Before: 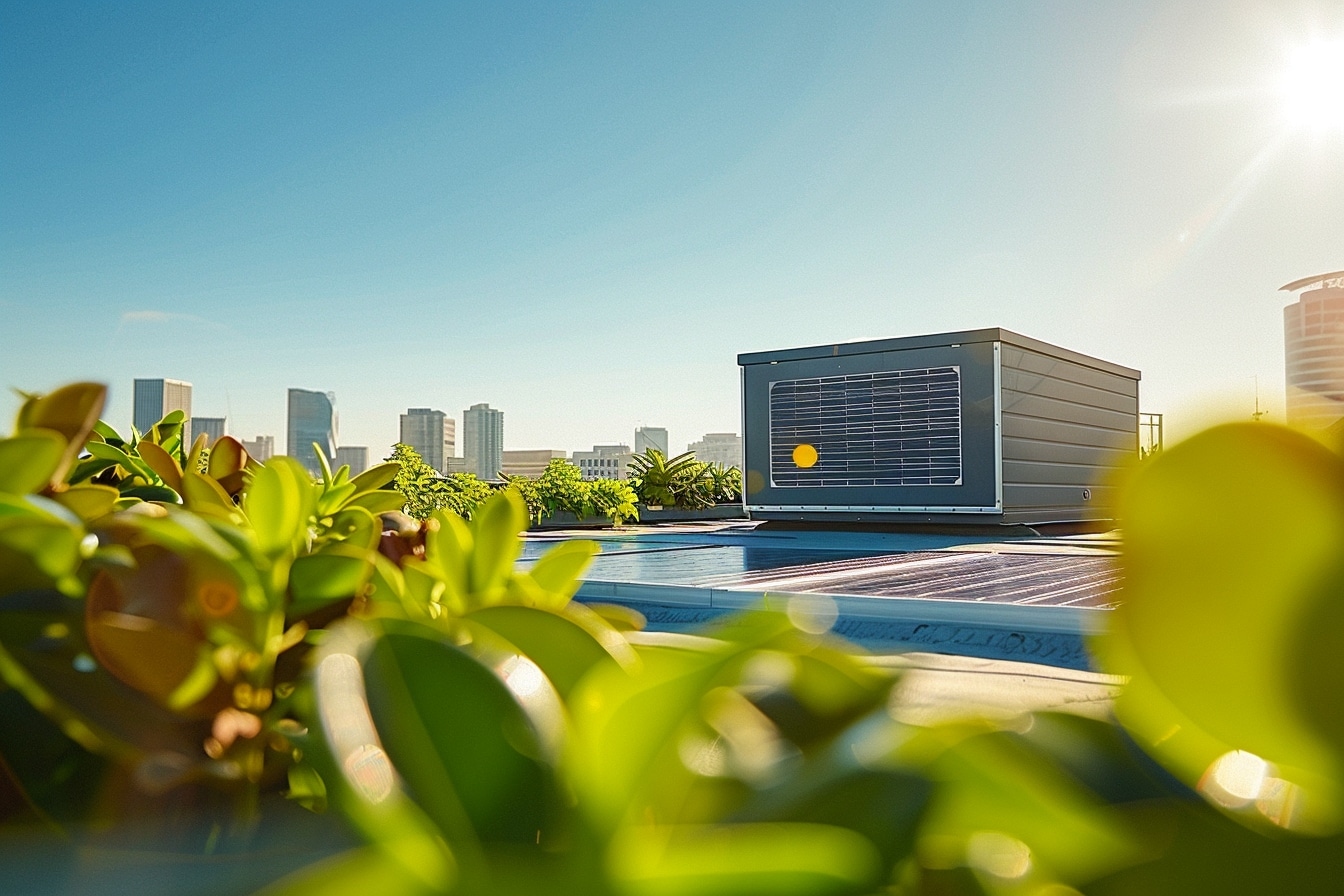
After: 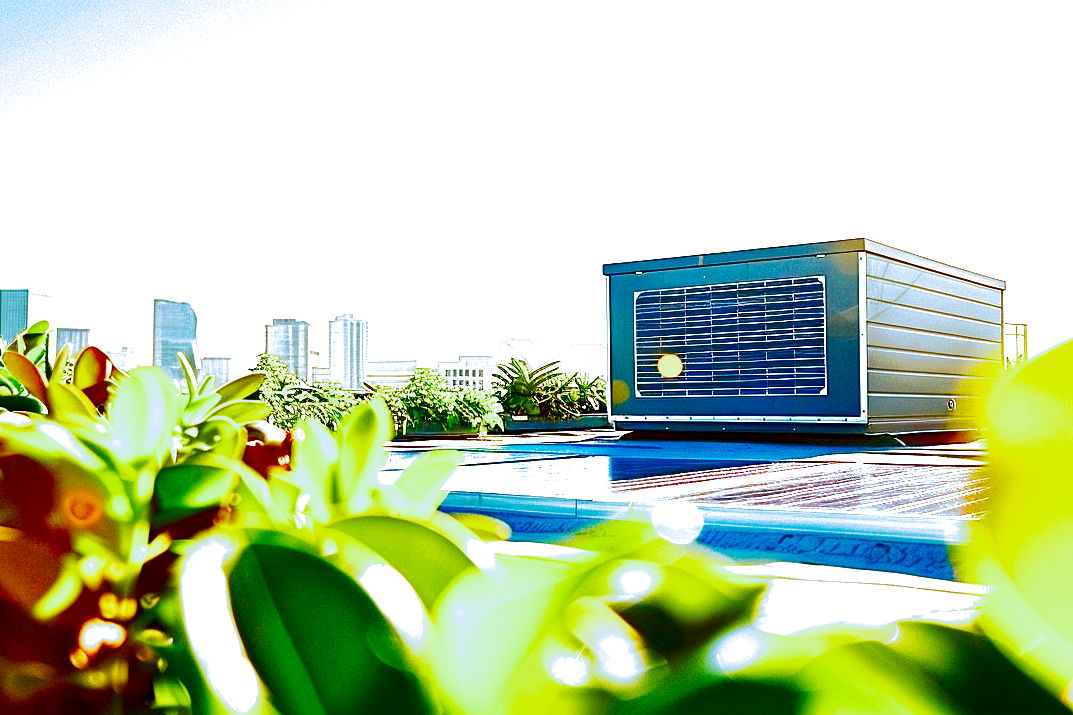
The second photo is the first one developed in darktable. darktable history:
color balance rgb: linear chroma grading › shadows -8%, linear chroma grading › global chroma 10%, perceptual saturation grading › global saturation 2%, perceptual saturation grading › highlights -2%, perceptual saturation grading › mid-tones 4%, perceptual saturation grading › shadows 8%, perceptual brilliance grading › global brilliance 2%, perceptual brilliance grading › highlights -4%, global vibrance 16%, saturation formula JzAzBz (2021)
local contrast: mode bilateral grid, contrast 20, coarseness 50, detail 171%, midtone range 0.2
exposure: black level correction 0, exposure 1.7 EV, compensate exposure bias true, compensate highlight preservation false
crop and rotate: left 10.071%, top 10.071%, right 10.02%, bottom 10.02%
split-toning: shadows › hue 351.18°, shadows › saturation 0.86, highlights › hue 218.82°, highlights › saturation 0.73, balance -19.167
contrast brightness saturation: brightness -1, saturation 1
base curve: curves: ch0 [(0, 0) (0.028, 0.03) (0.121, 0.232) (0.46, 0.748) (0.859, 0.968) (1, 1)], preserve colors none
